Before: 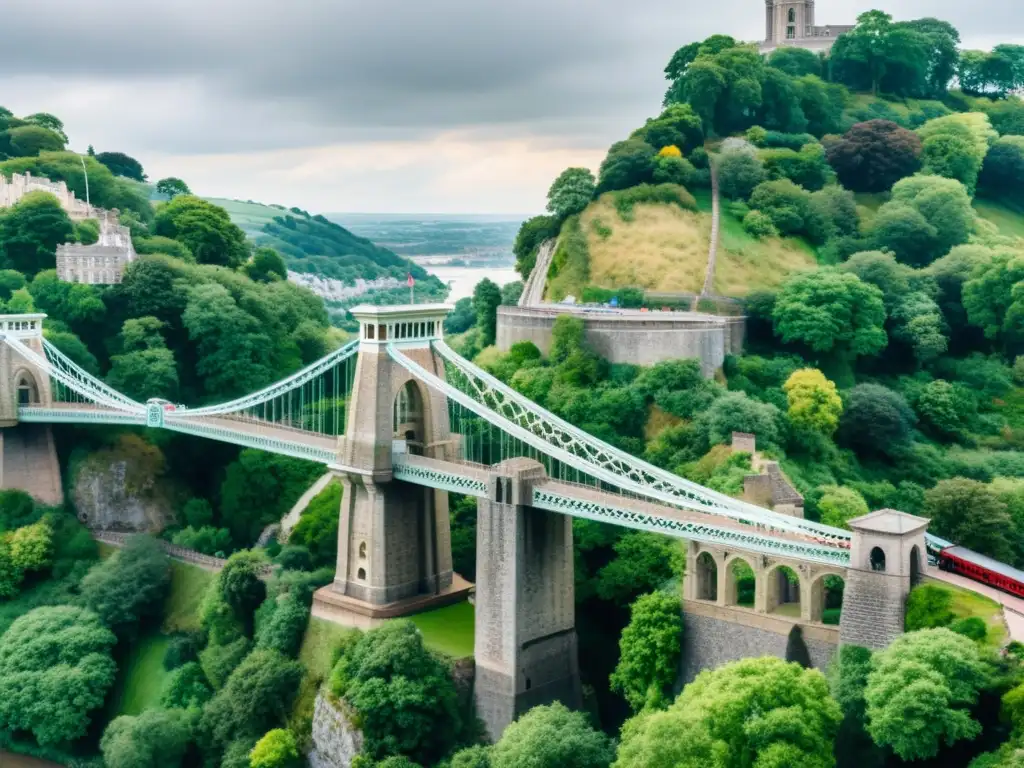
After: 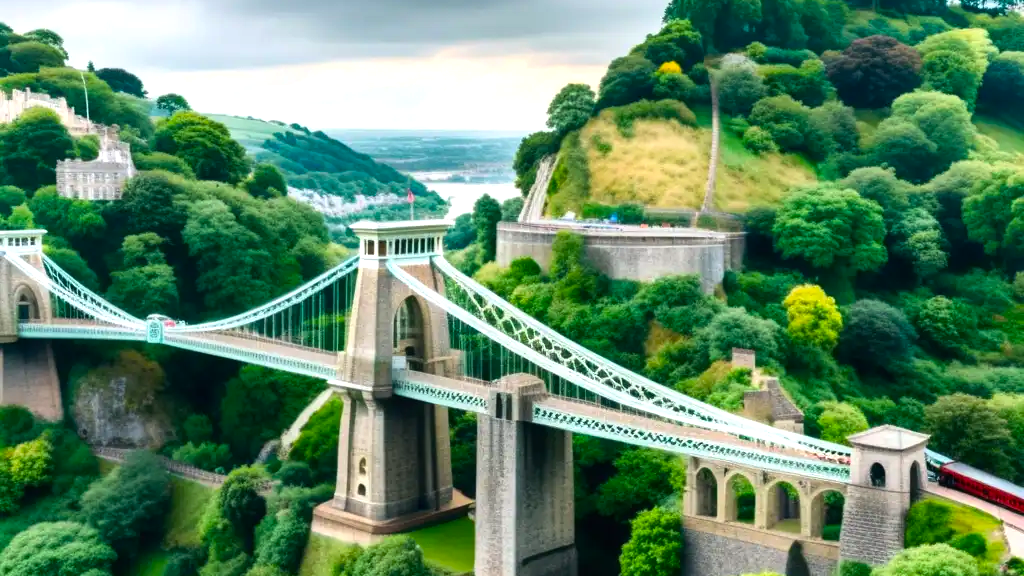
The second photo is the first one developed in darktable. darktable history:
crop: top 11.046%, bottom 13.924%
color balance rgb: perceptual saturation grading › global saturation 17.91%, perceptual brilliance grading › highlights 10.889%, perceptual brilliance grading › shadows -11.504%, global vibrance 20%
